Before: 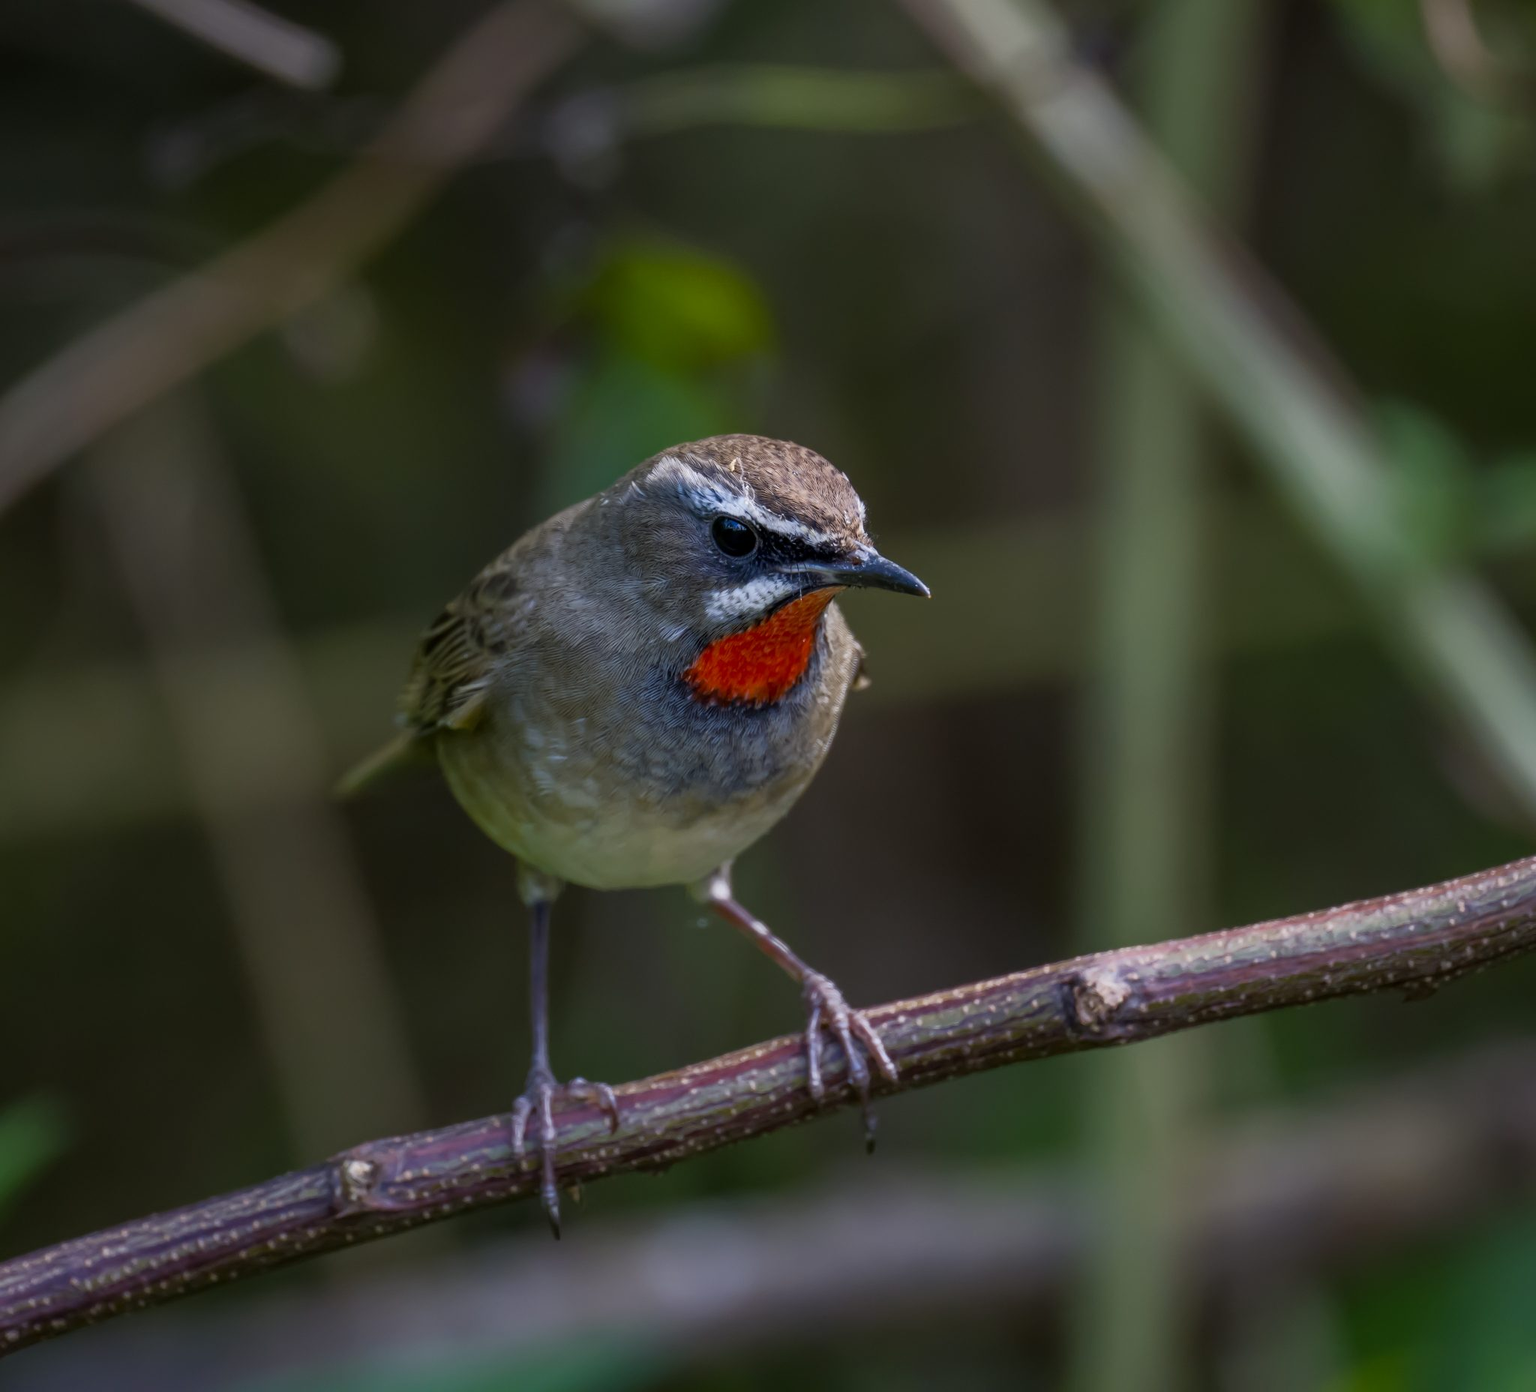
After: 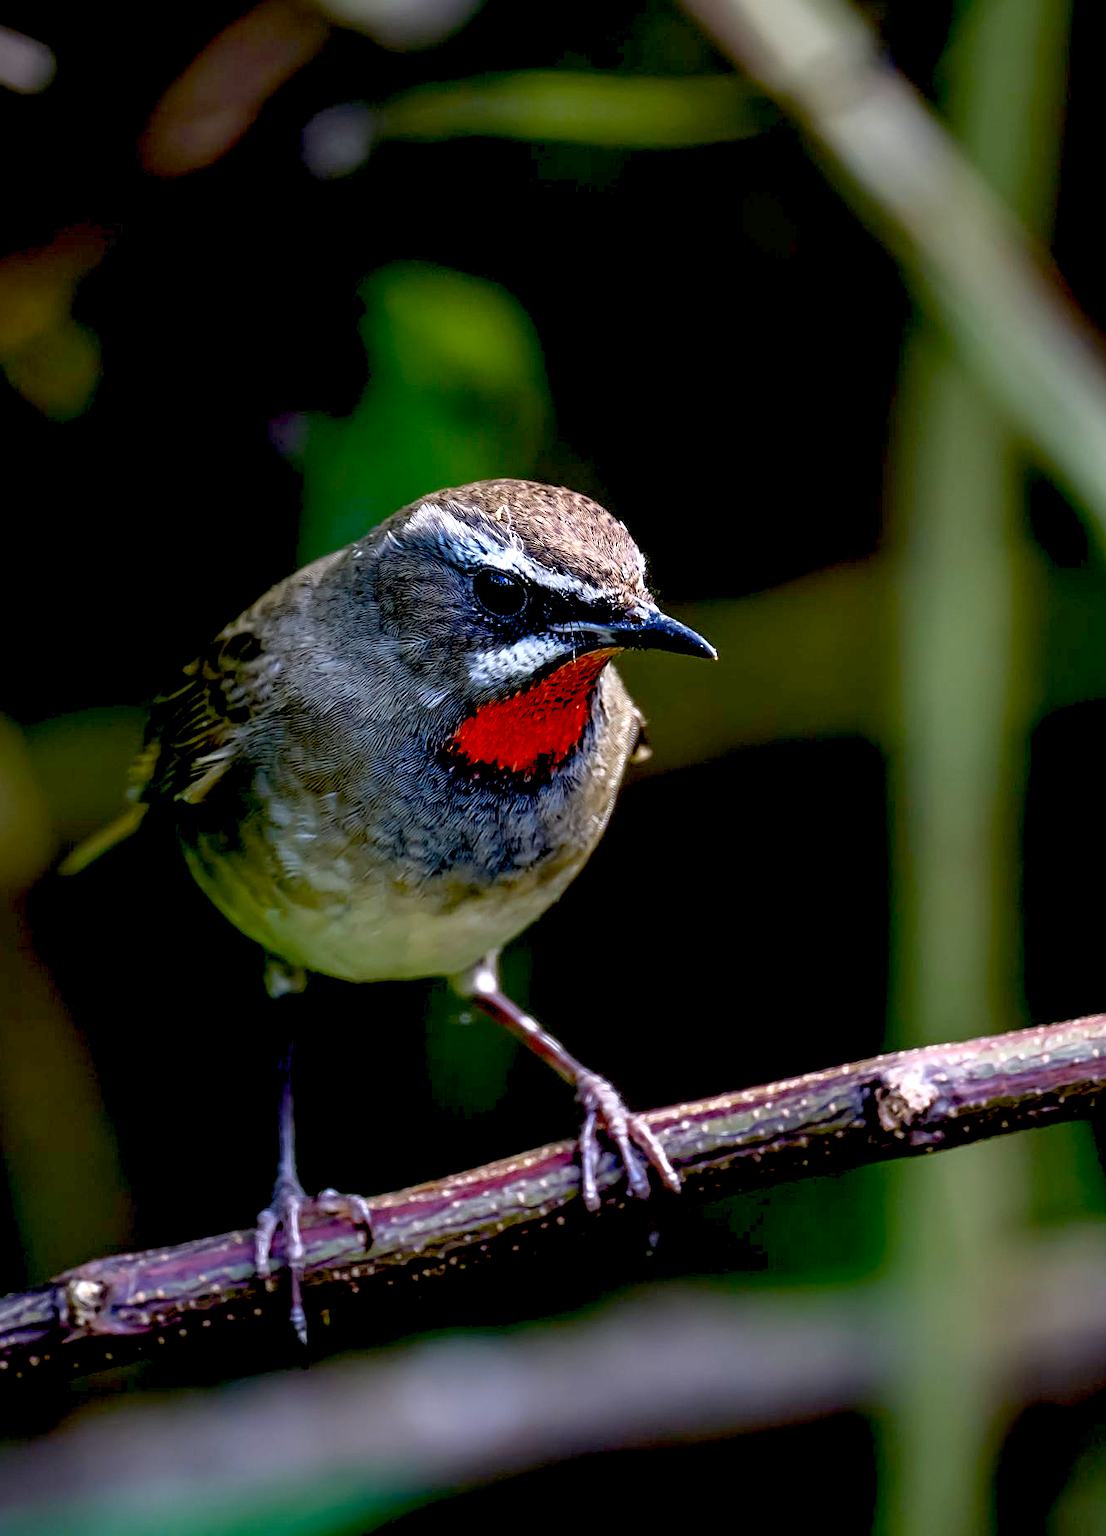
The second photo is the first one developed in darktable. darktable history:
crop and rotate: left 18.264%, right 16.414%
sharpen: on, module defaults
exposure: black level correction 0.035, exposure 0.908 EV, compensate exposure bias true, compensate highlight preservation false
